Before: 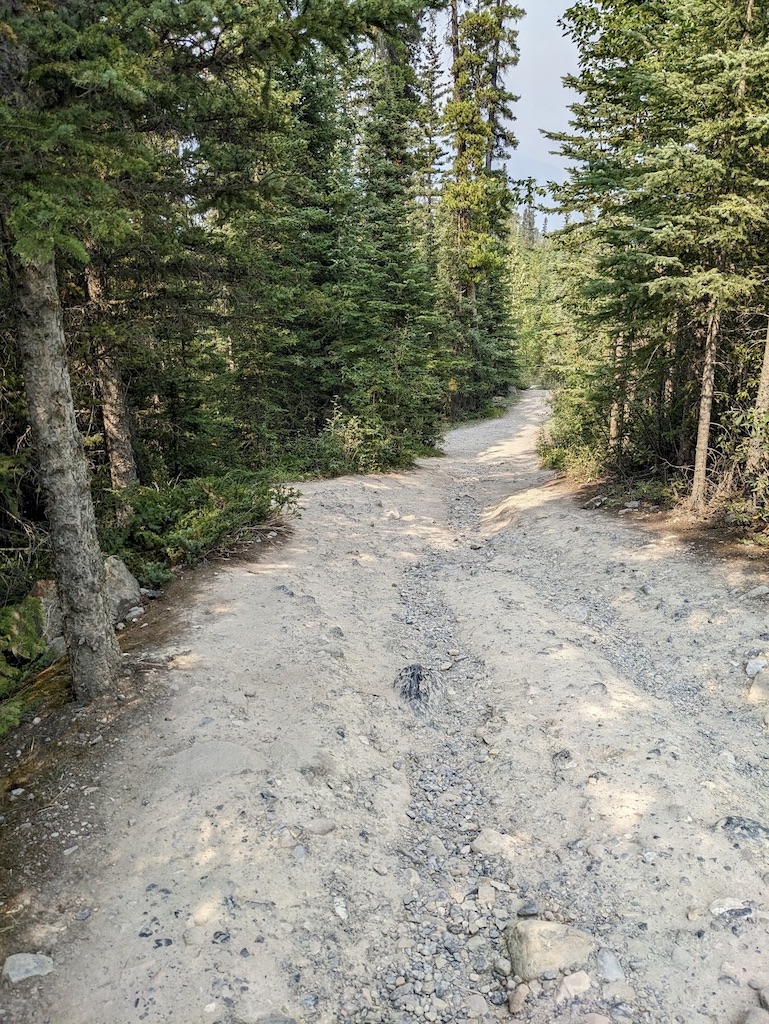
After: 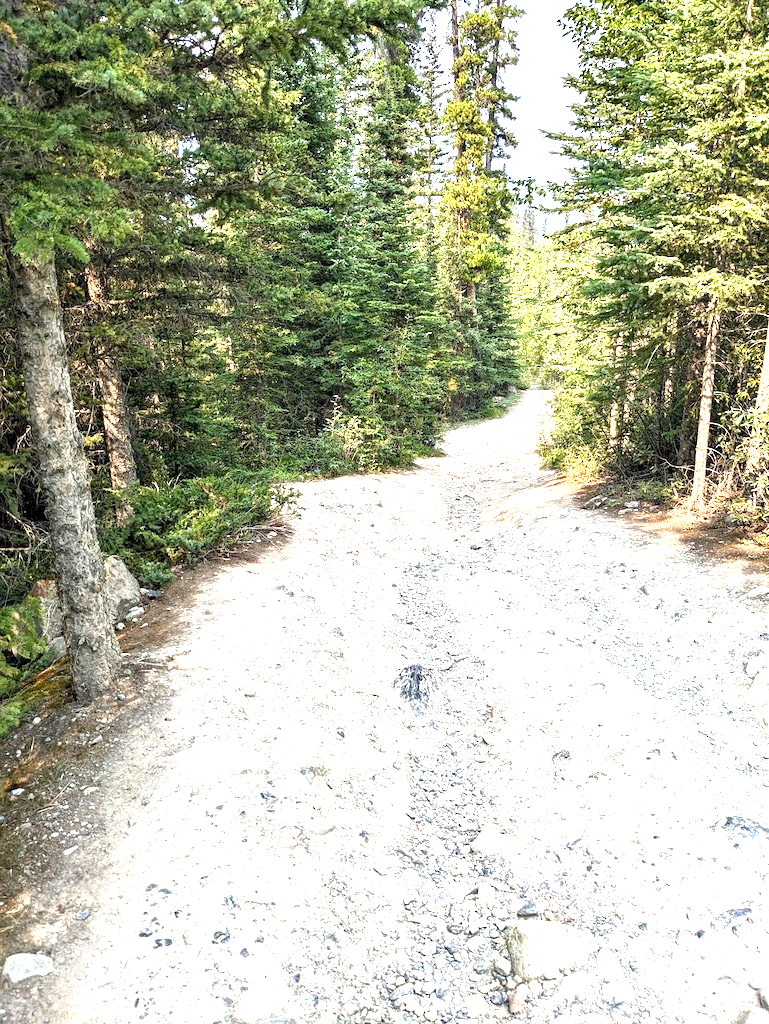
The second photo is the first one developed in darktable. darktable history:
exposure: black level correction 0, exposure 1.45 EV, compensate exposure bias true, compensate highlight preservation false
local contrast: mode bilateral grid, contrast 20, coarseness 50, detail 130%, midtone range 0.2
